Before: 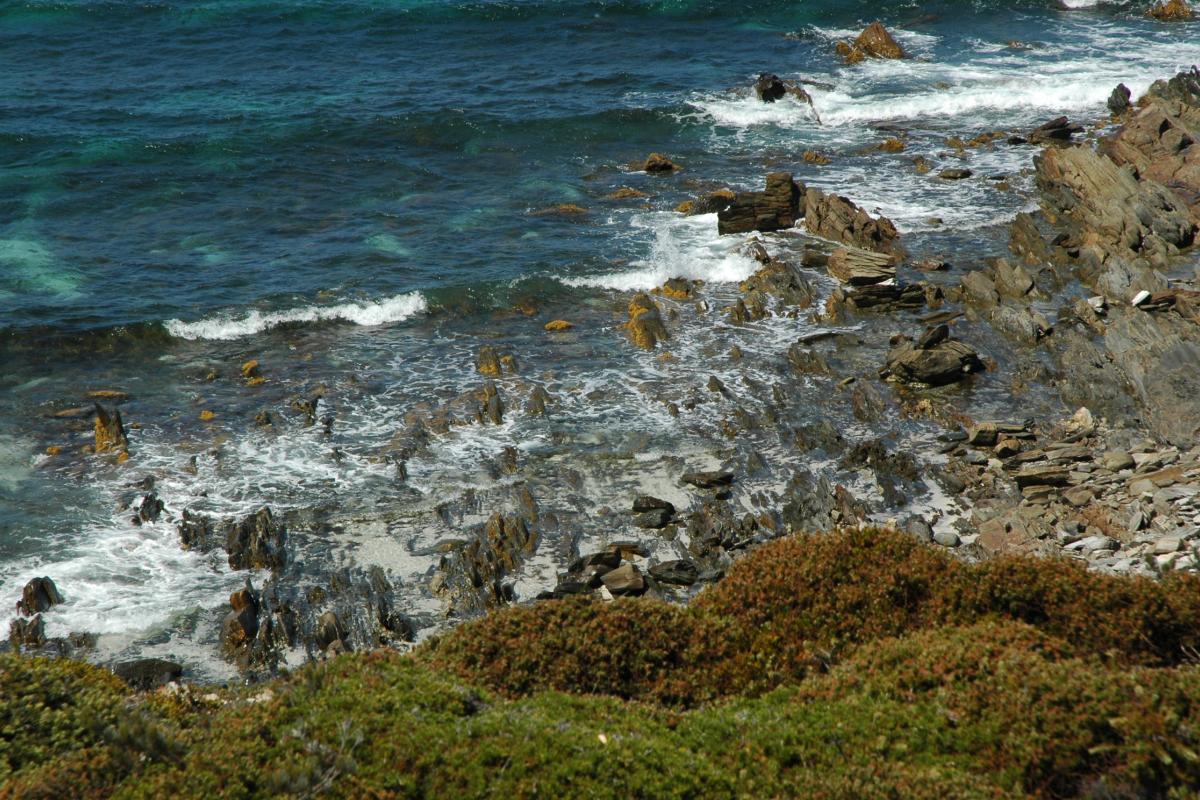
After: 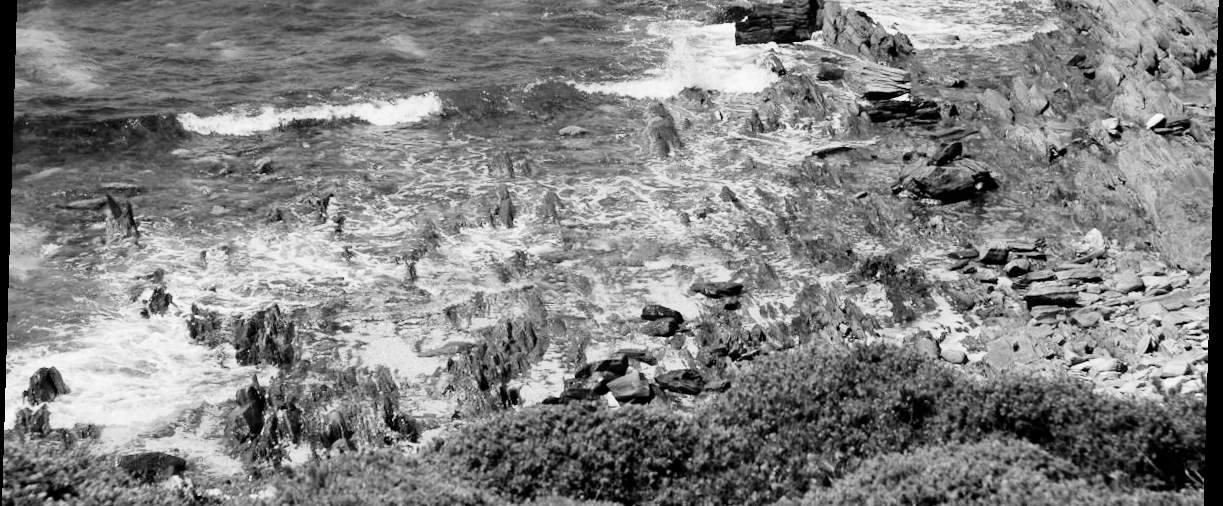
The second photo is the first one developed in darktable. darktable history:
filmic rgb: black relative exposure -5 EV, hardness 2.88, contrast 1.2, highlights saturation mix -30%
crop and rotate: top 25.357%, bottom 13.942%
white balance: red 1.009, blue 1.027
rotate and perspective: rotation 1.72°, automatic cropping off
exposure: black level correction 0, exposure 1.2 EV, compensate highlight preservation false
monochrome: a 2.21, b -1.33, size 2.2
color calibration: illuminant as shot in camera, x 0.379, y 0.396, temperature 4138.76 K
